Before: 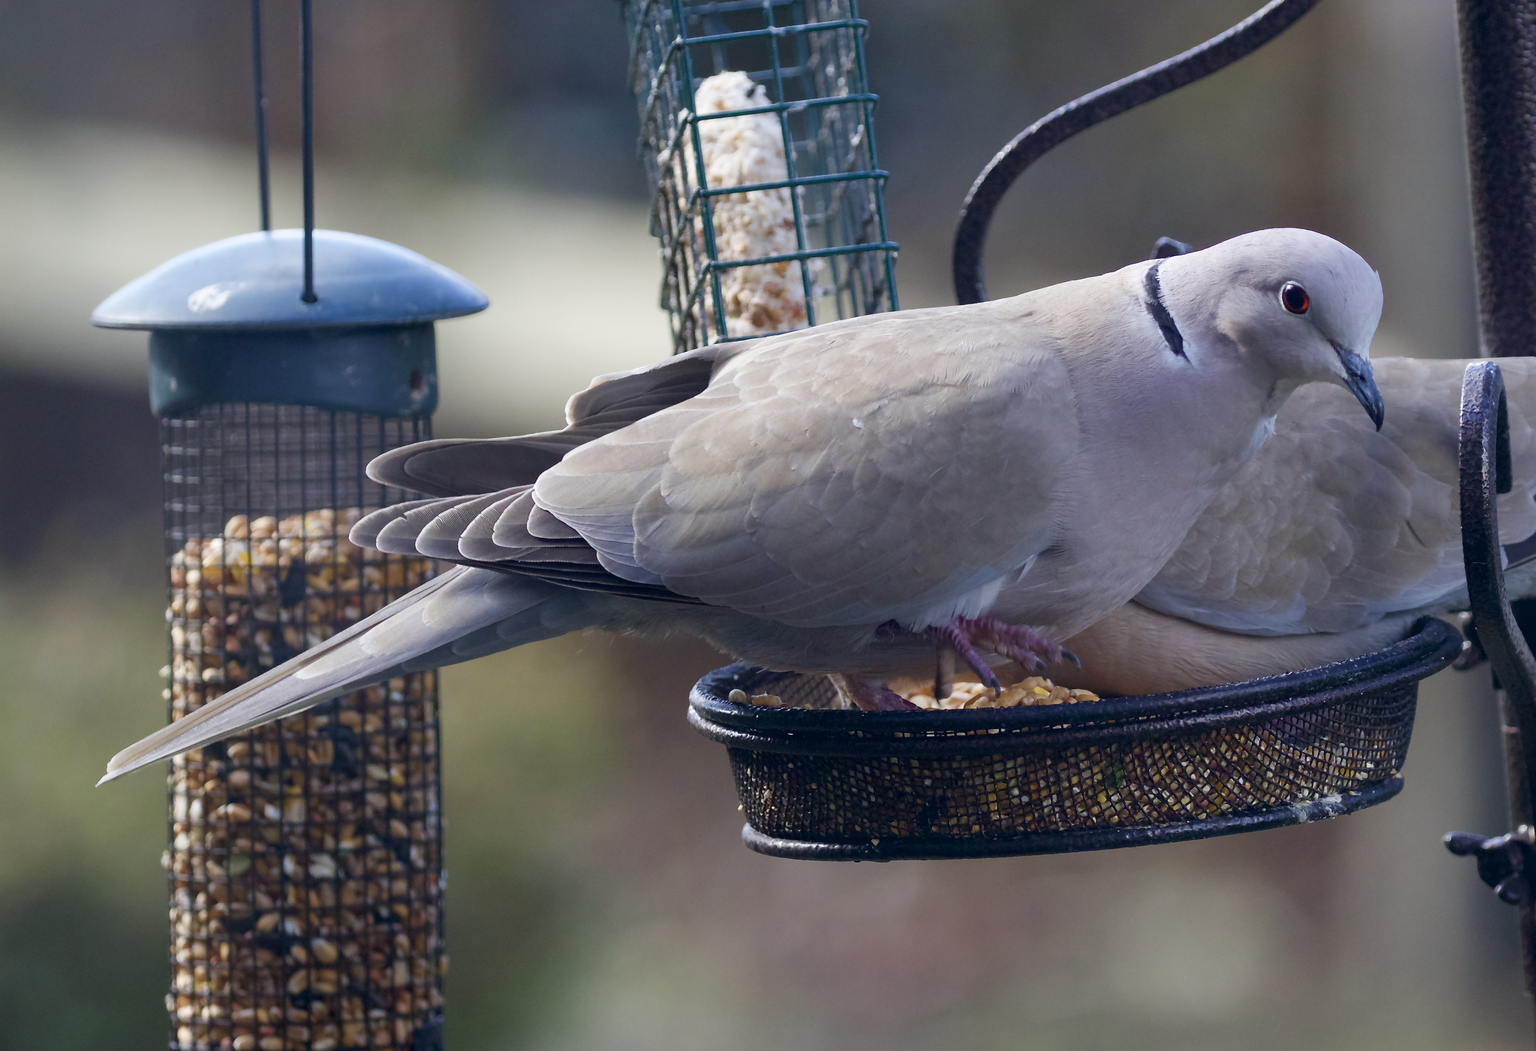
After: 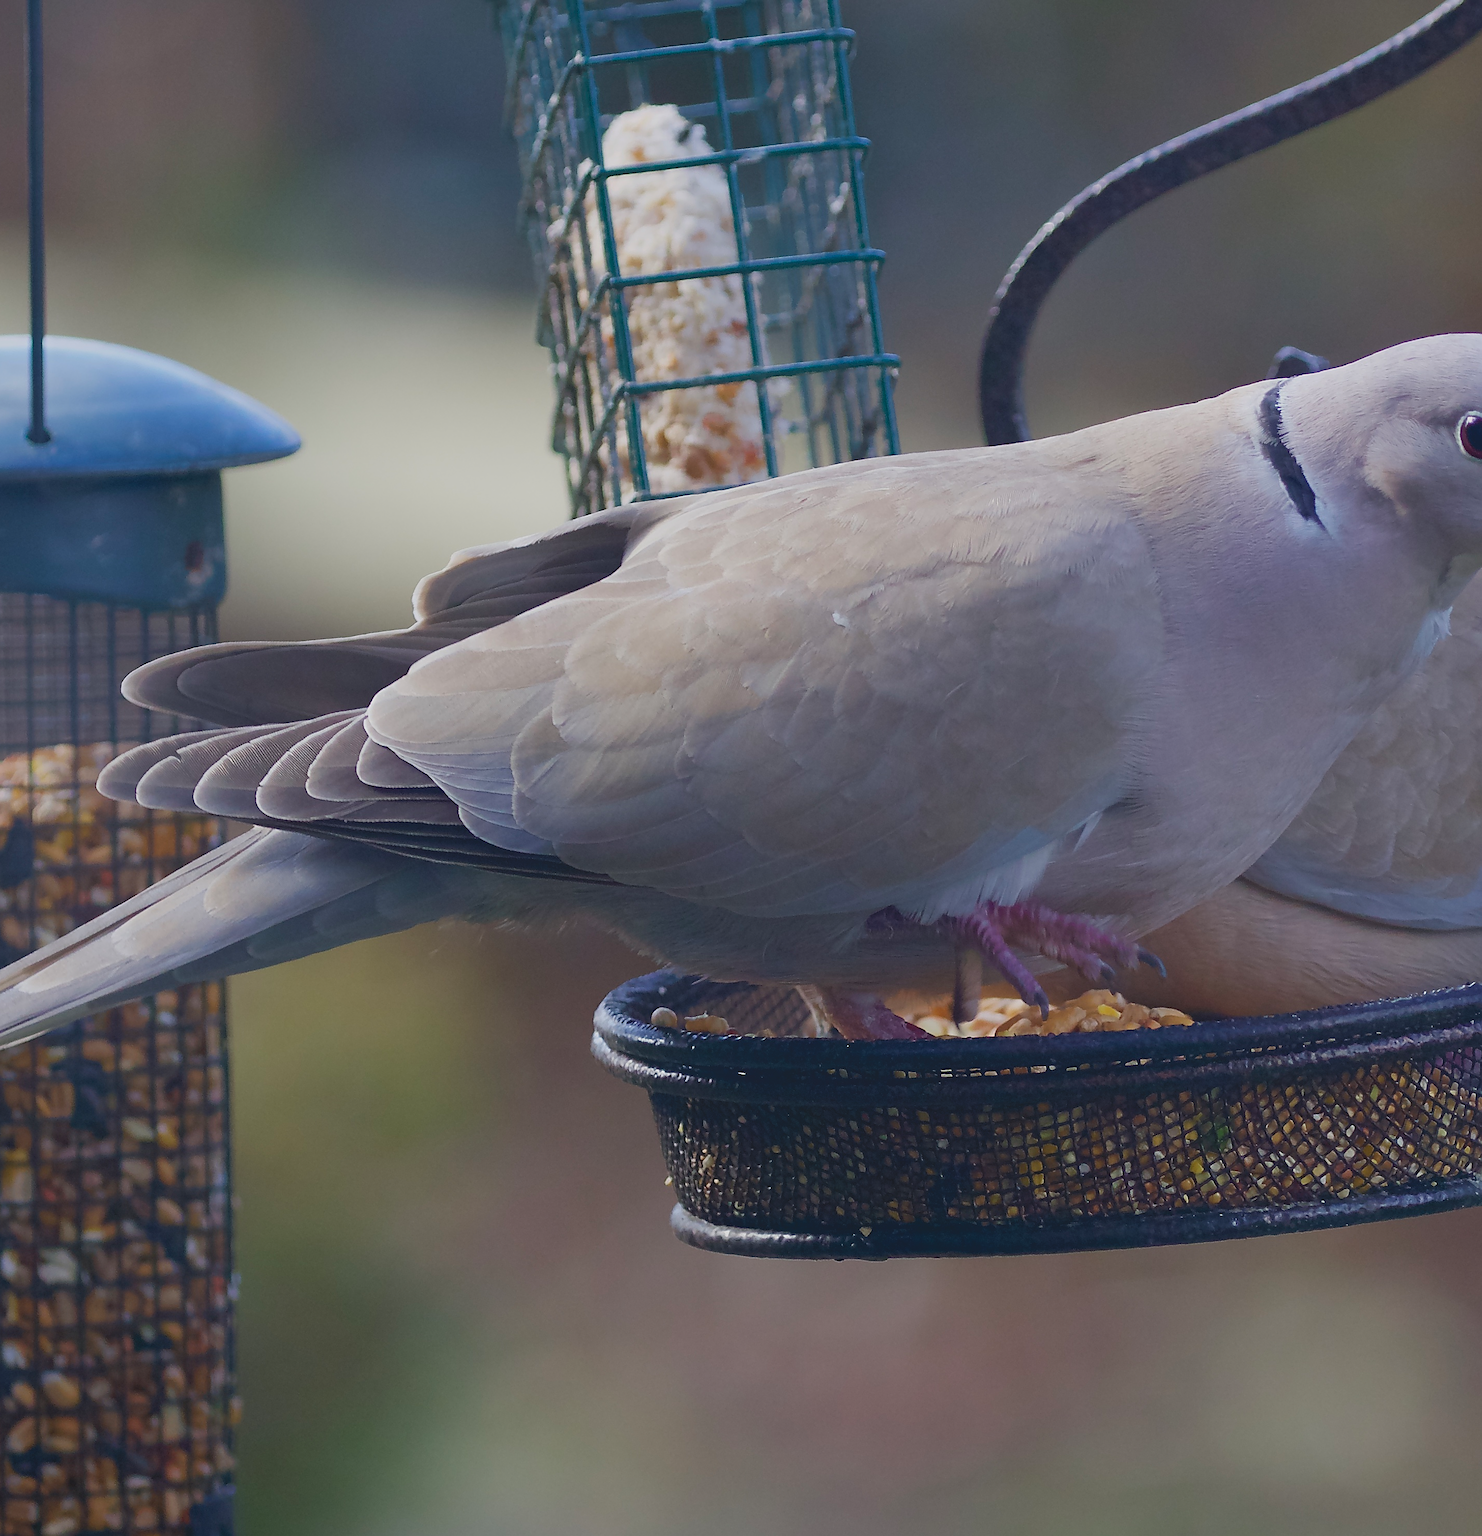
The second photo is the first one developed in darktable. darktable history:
crop and rotate: left 18.442%, right 15.508%
local contrast: detail 70%
sharpen: on, module defaults
